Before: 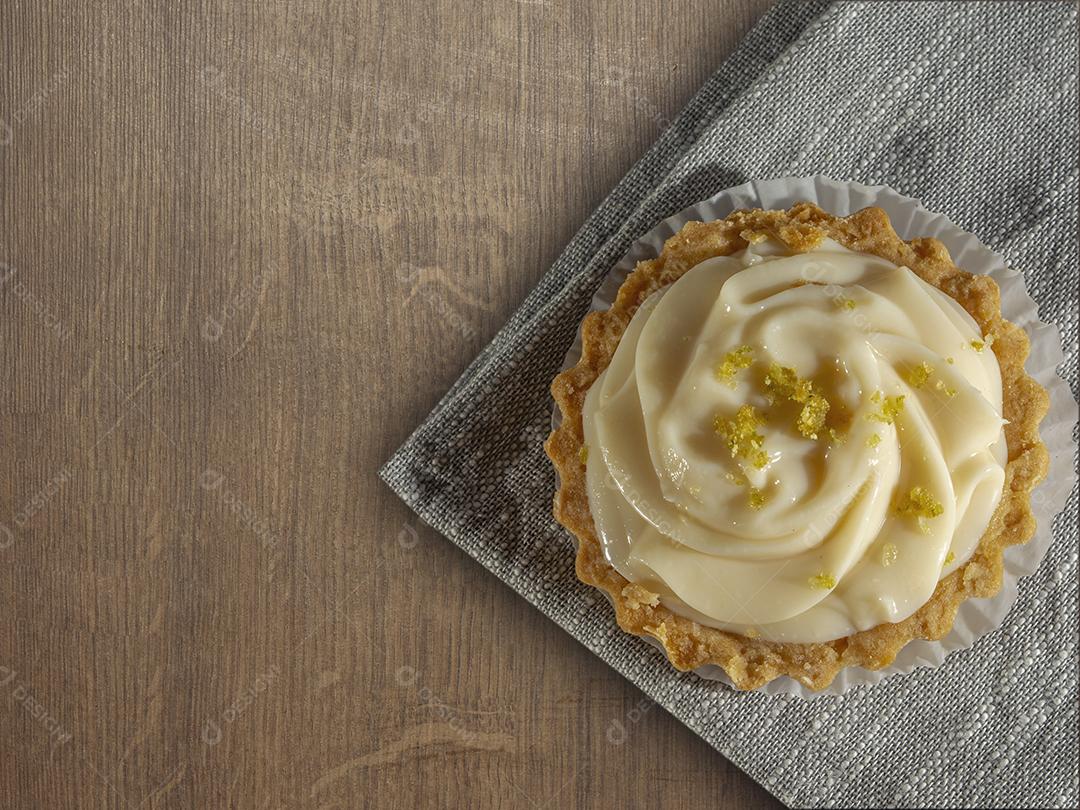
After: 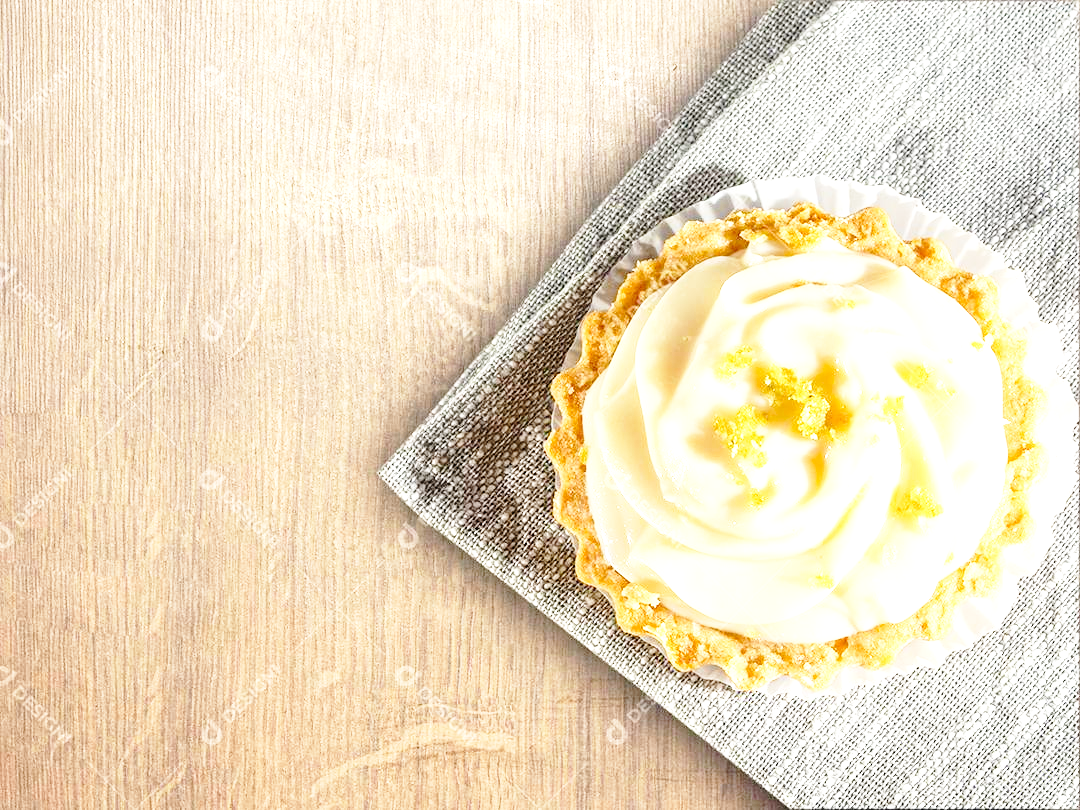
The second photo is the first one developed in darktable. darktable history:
base curve: curves: ch0 [(0, 0) (0.028, 0.03) (0.121, 0.232) (0.46, 0.748) (0.859, 0.968) (1, 1)], preserve colors none
exposure: black level correction 0.001, exposure 1.84 EV, compensate highlight preservation false
